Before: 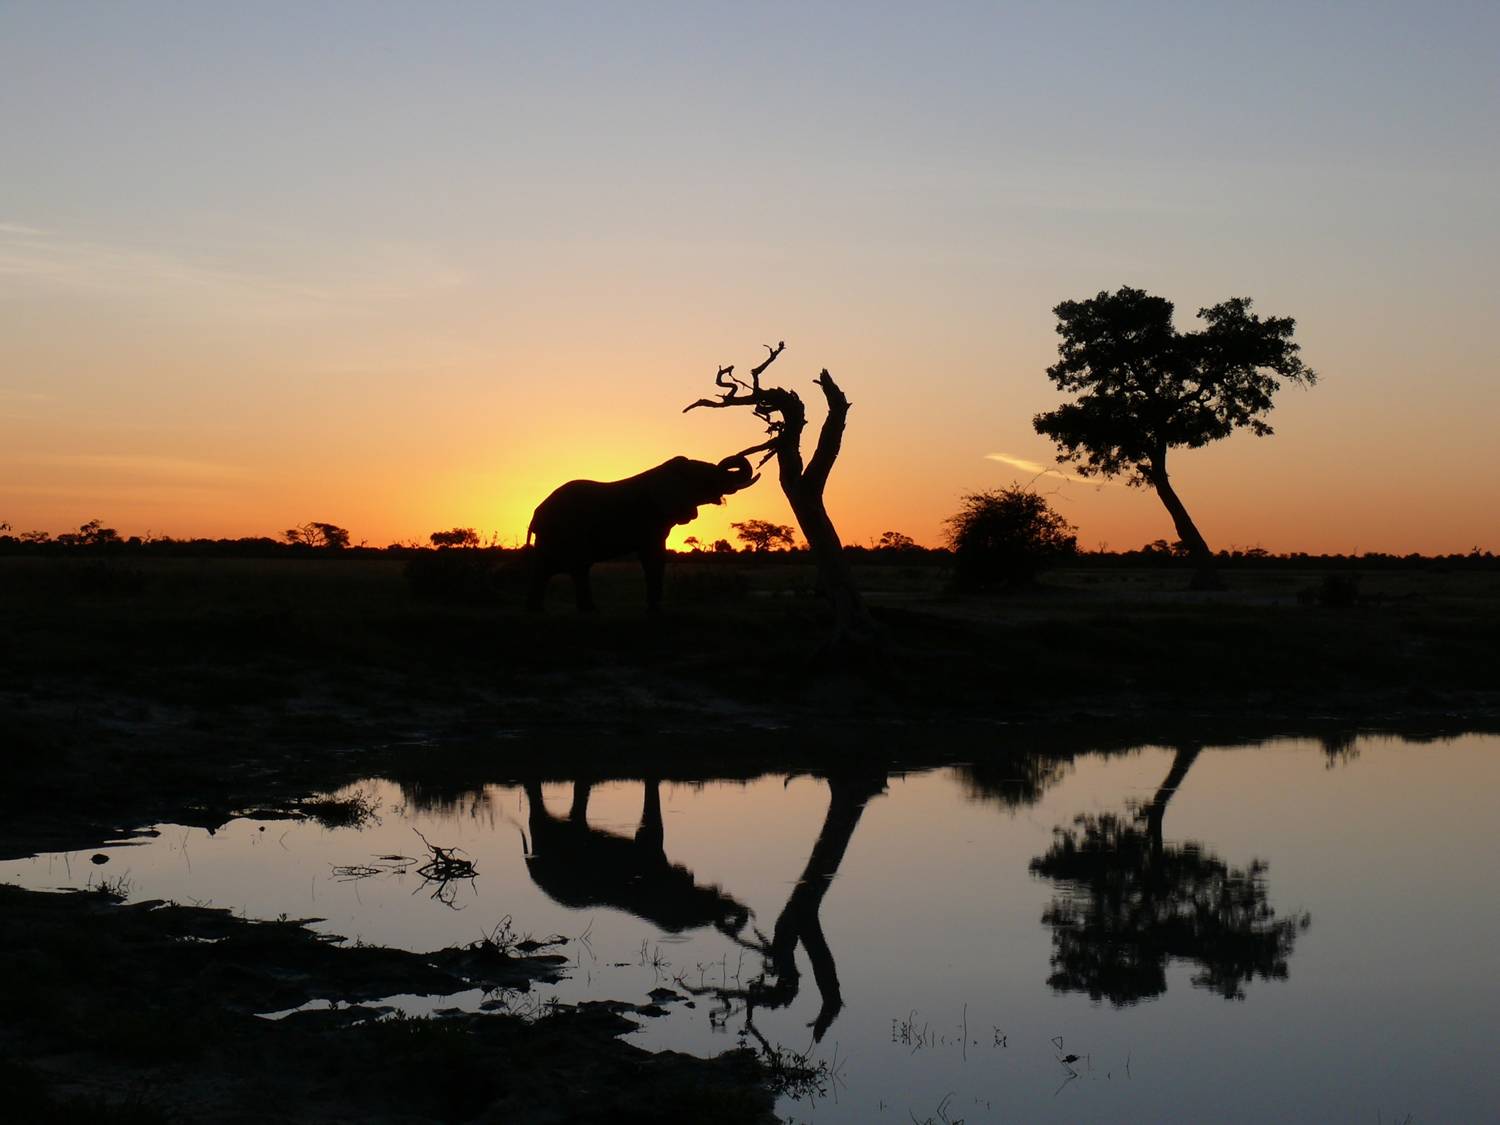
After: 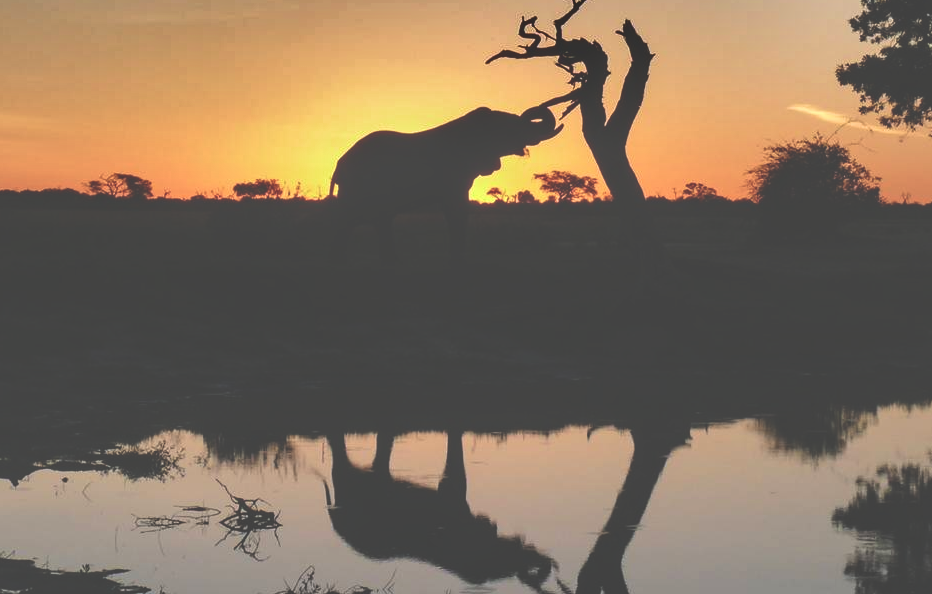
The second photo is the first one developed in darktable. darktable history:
local contrast: detail 130%
shadows and highlights: shadows 24.31, highlights -79.85, soften with gaussian
crop: left 13.162%, top 31.094%, right 24.641%, bottom 16.089%
velvia: on, module defaults
exposure: black level correction -0.061, exposure -0.05 EV, compensate highlight preservation false
levels: mode automatic
